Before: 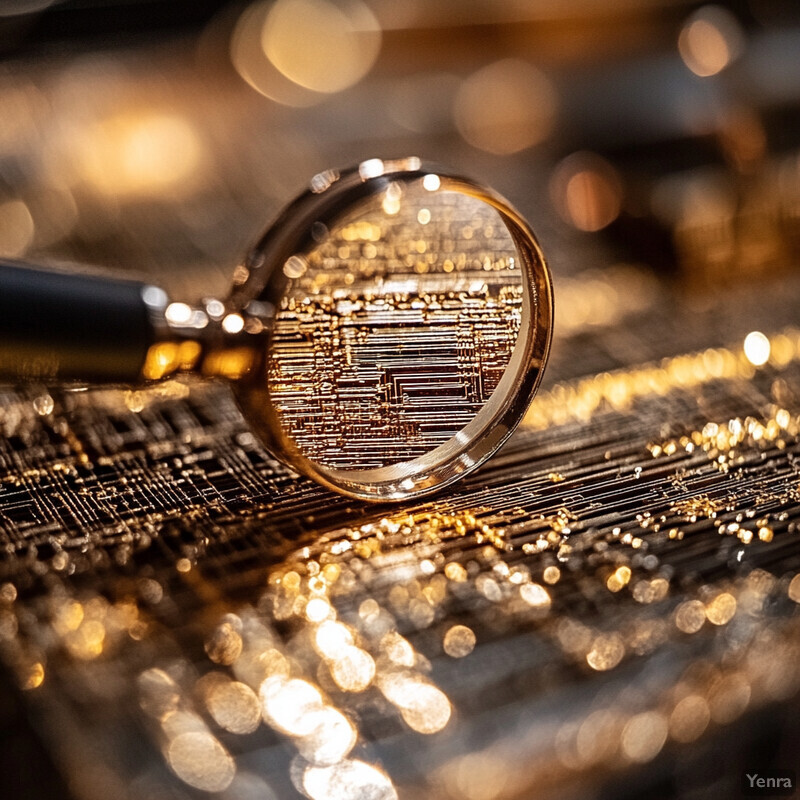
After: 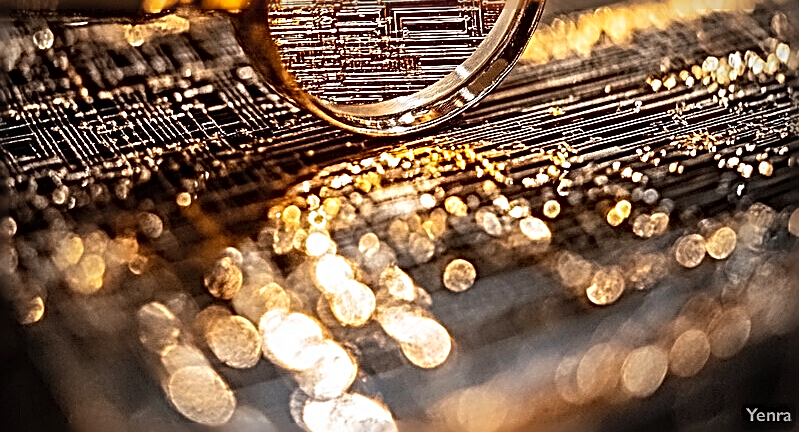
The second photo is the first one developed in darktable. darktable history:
sharpen: radius 3.206, amount 1.729
contrast brightness saturation: contrast 0.071, brightness 0.072, saturation 0.178
vignetting: fall-off start 96.76%, fall-off radius 100.65%, brightness -0.523, saturation -0.511, width/height ratio 0.611
crop and rotate: top 45.877%, right 0.065%
